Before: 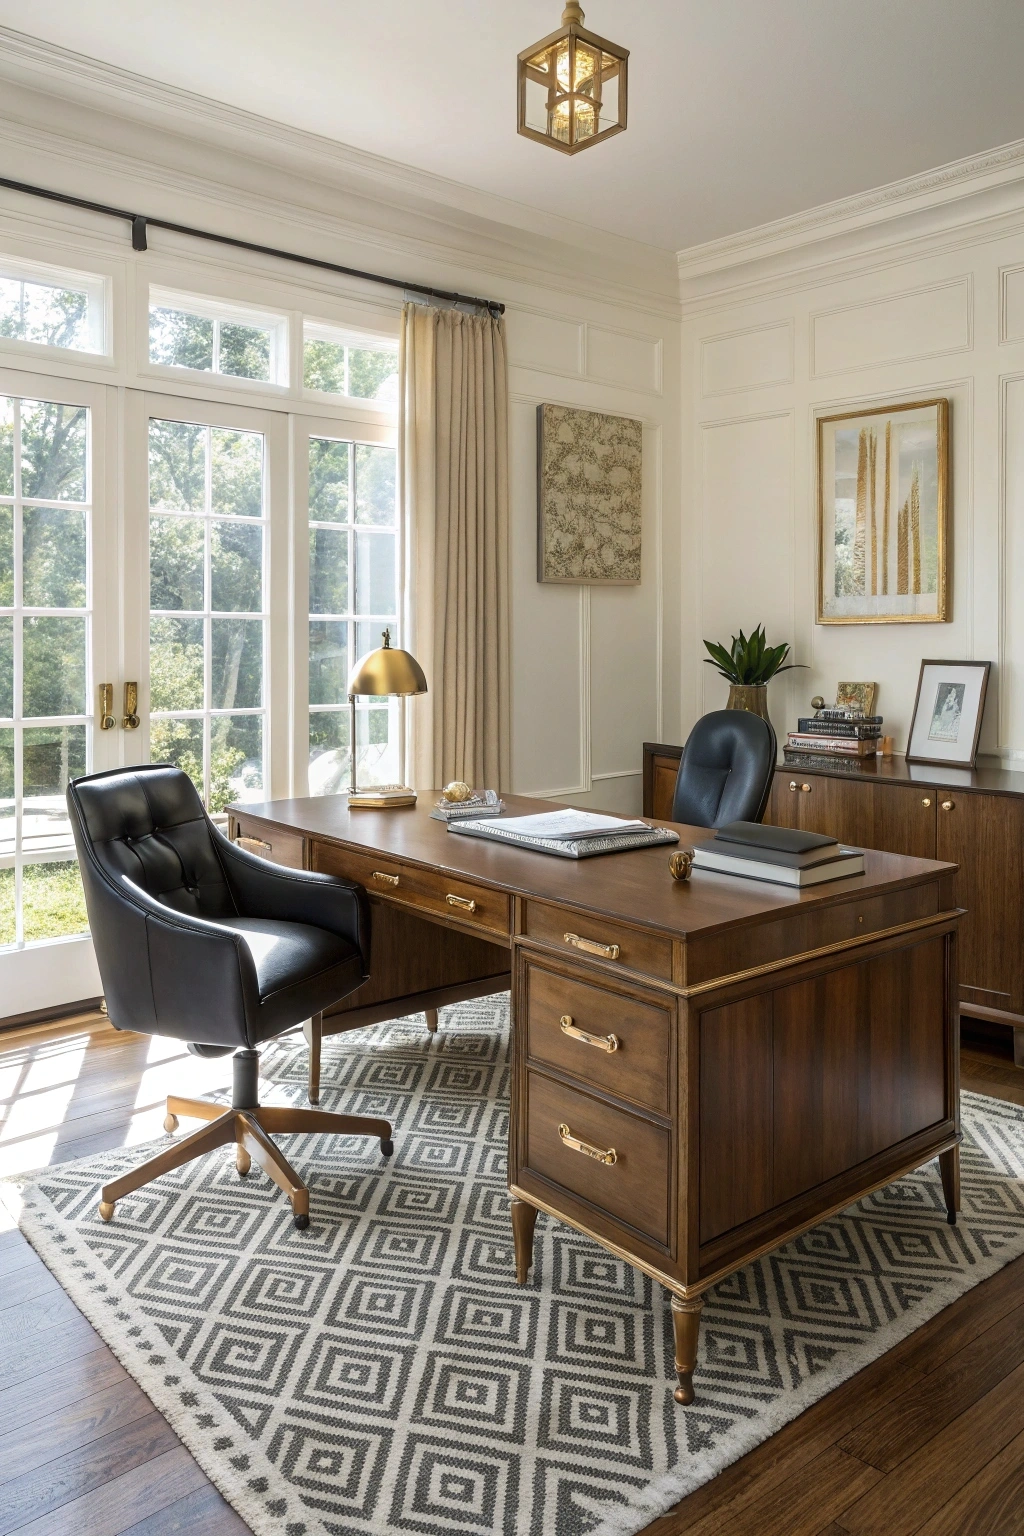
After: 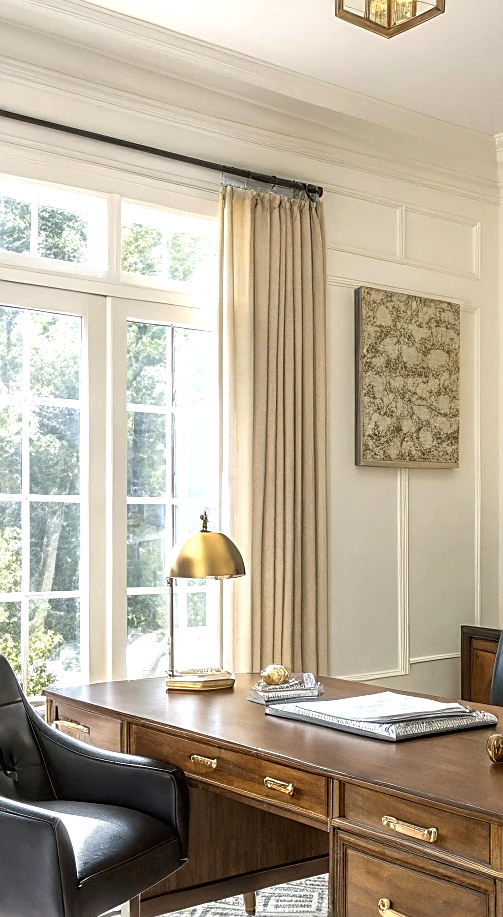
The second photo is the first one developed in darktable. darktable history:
exposure: exposure 0.521 EV, compensate exposure bias true, compensate highlight preservation false
sharpen: on, module defaults
crop: left 17.831%, top 7.663%, right 33.045%, bottom 32.573%
local contrast: on, module defaults
